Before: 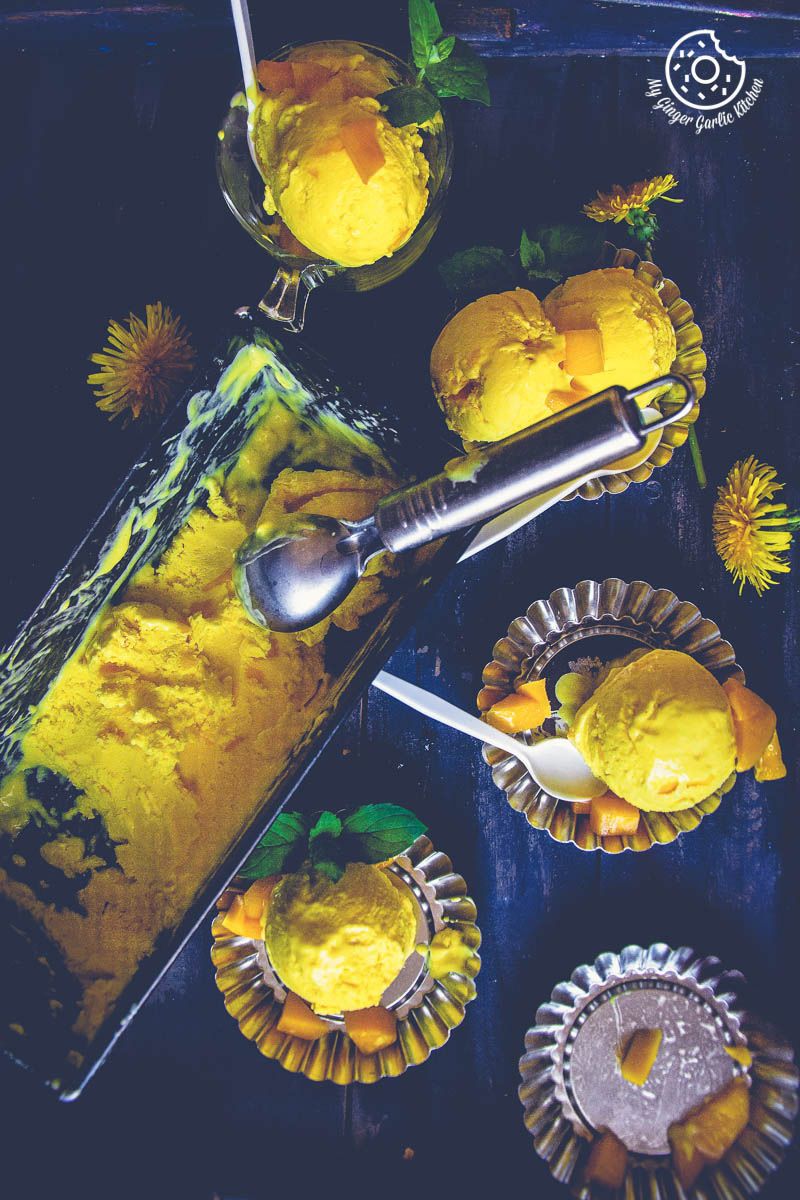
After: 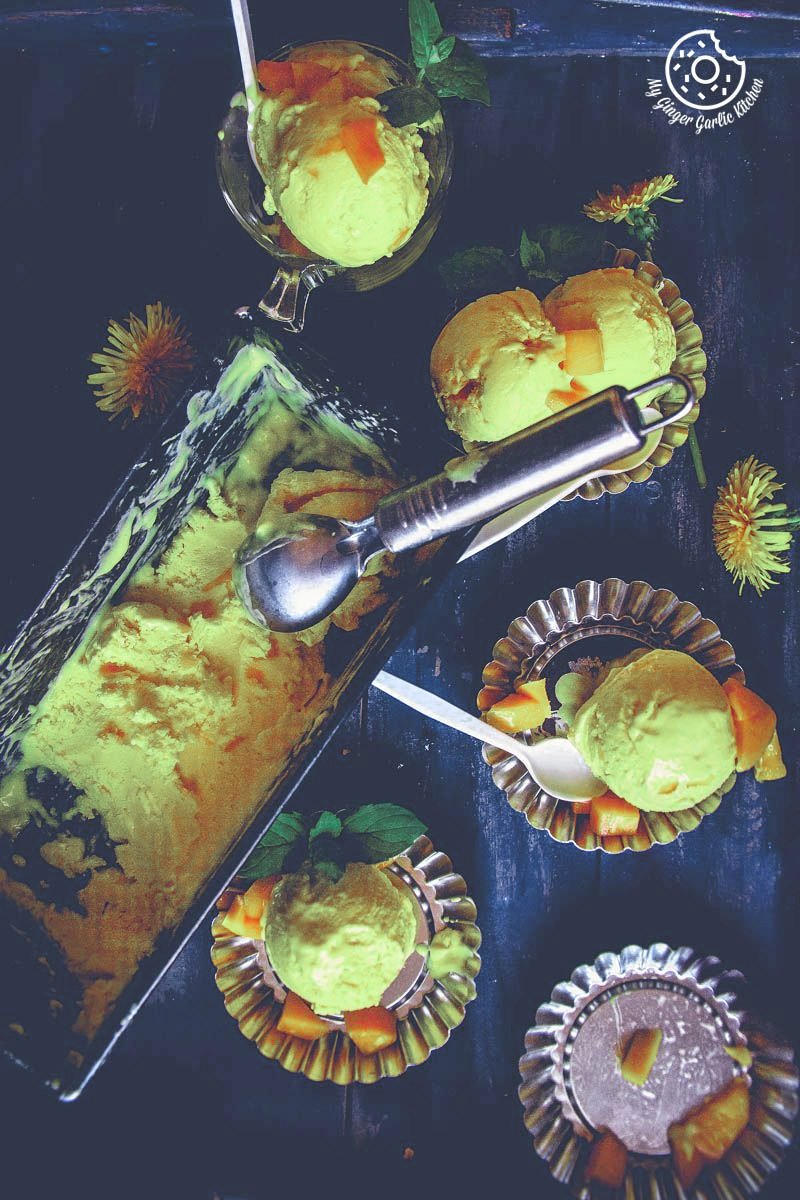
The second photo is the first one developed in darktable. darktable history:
color zones: curves: ch0 [(0, 0.466) (0.128, 0.466) (0.25, 0.5) (0.375, 0.456) (0.5, 0.5) (0.625, 0.5) (0.737, 0.652) (0.875, 0.5)]; ch1 [(0, 0.603) (0.125, 0.618) (0.261, 0.348) (0.372, 0.353) (0.497, 0.363) (0.611, 0.45) (0.731, 0.427) (0.875, 0.518) (0.998, 0.652)]; ch2 [(0, 0.559) (0.125, 0.451) (0.253, 0.564) (0.37, 0.578) (0.5, 0.466) (0.625, 0.471) (0.731, 0.471) (0.88, 0.485)], mix 26.72%
